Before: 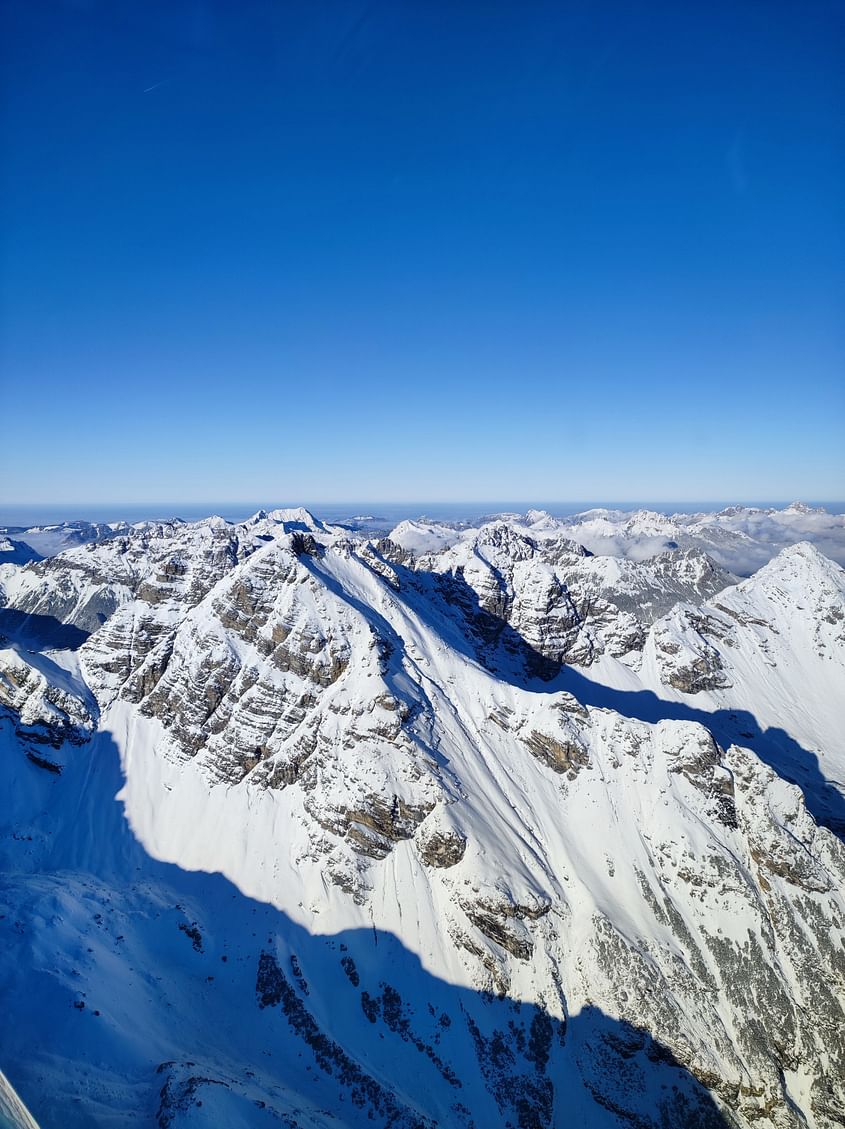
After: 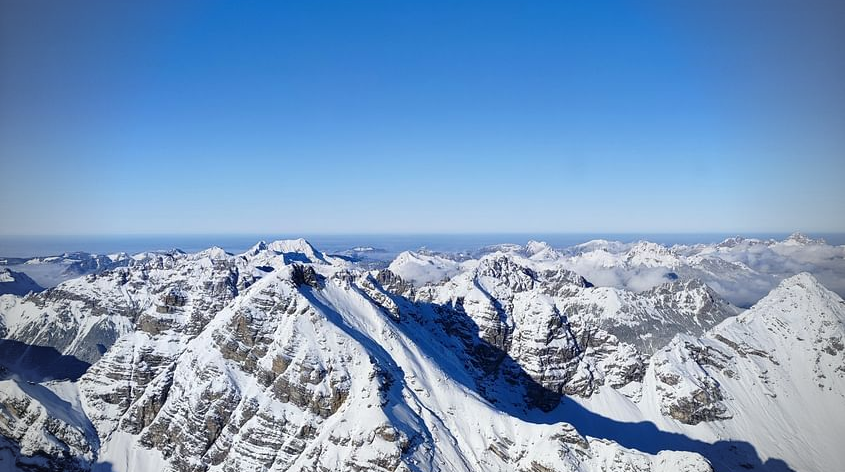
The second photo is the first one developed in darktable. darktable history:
vignetting: fall-off start 71.74%
crop and rotate: top 23.84%, bottom 34.294%
